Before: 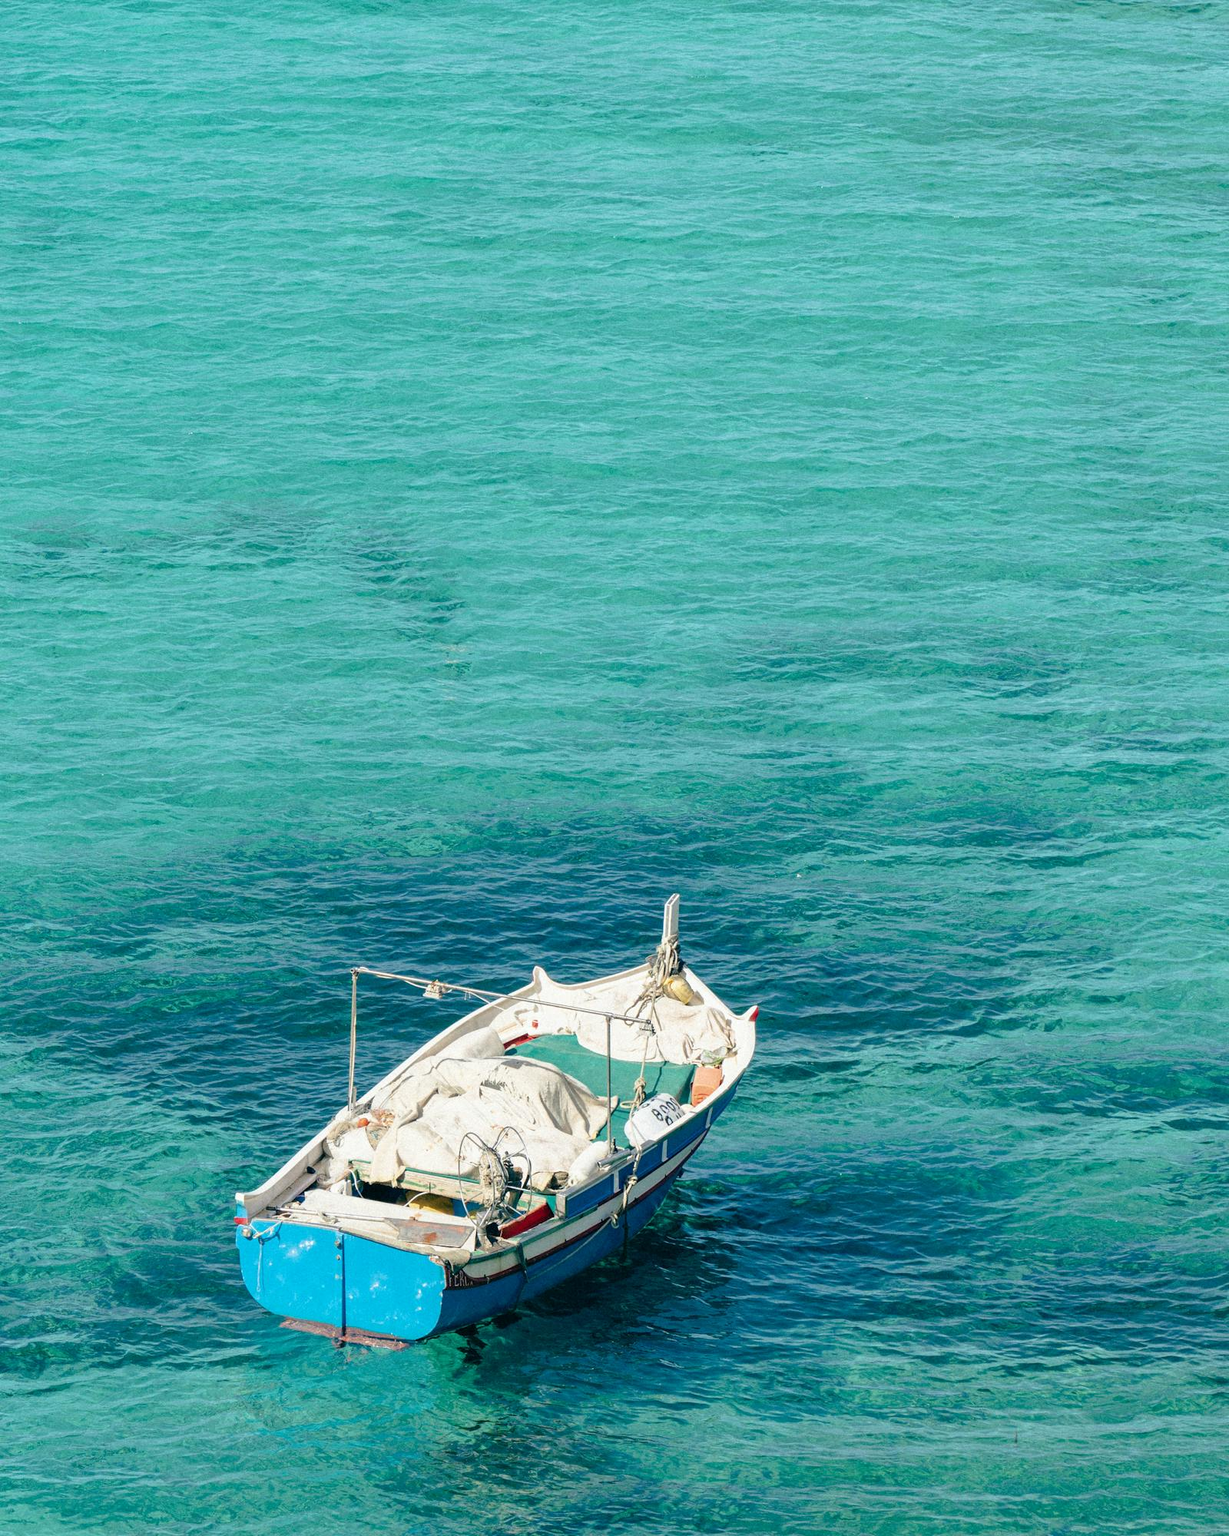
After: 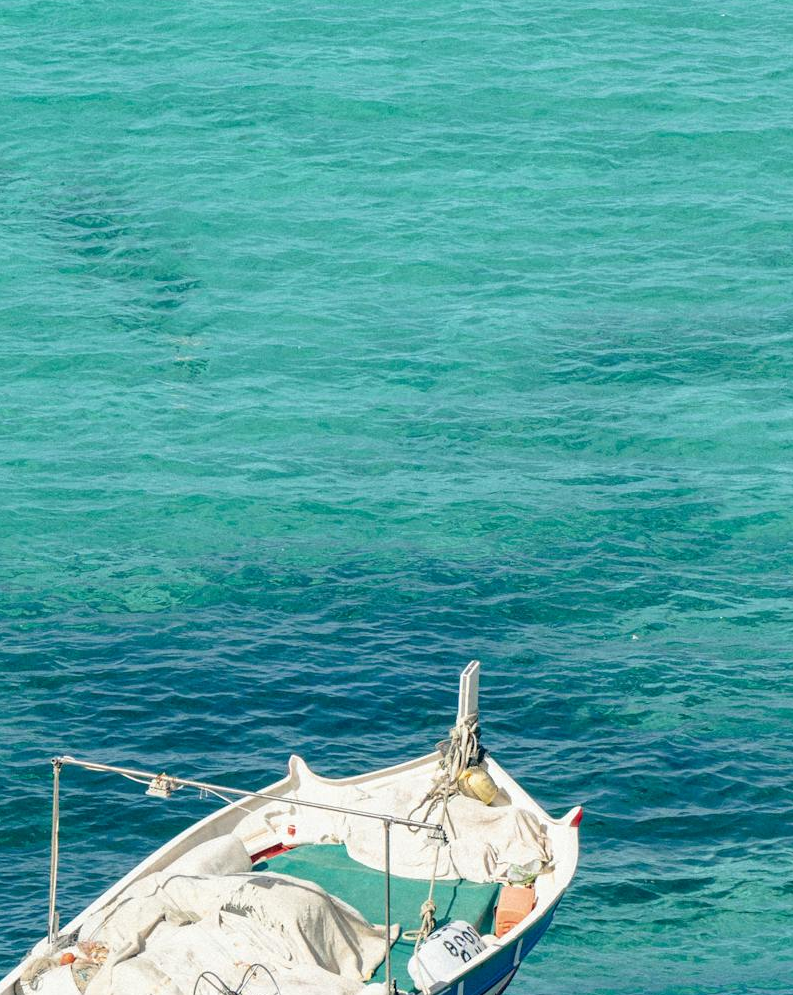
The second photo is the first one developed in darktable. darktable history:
crop: left 25.345%, top 25.155%, right 25.055%, bottom 25.081%
